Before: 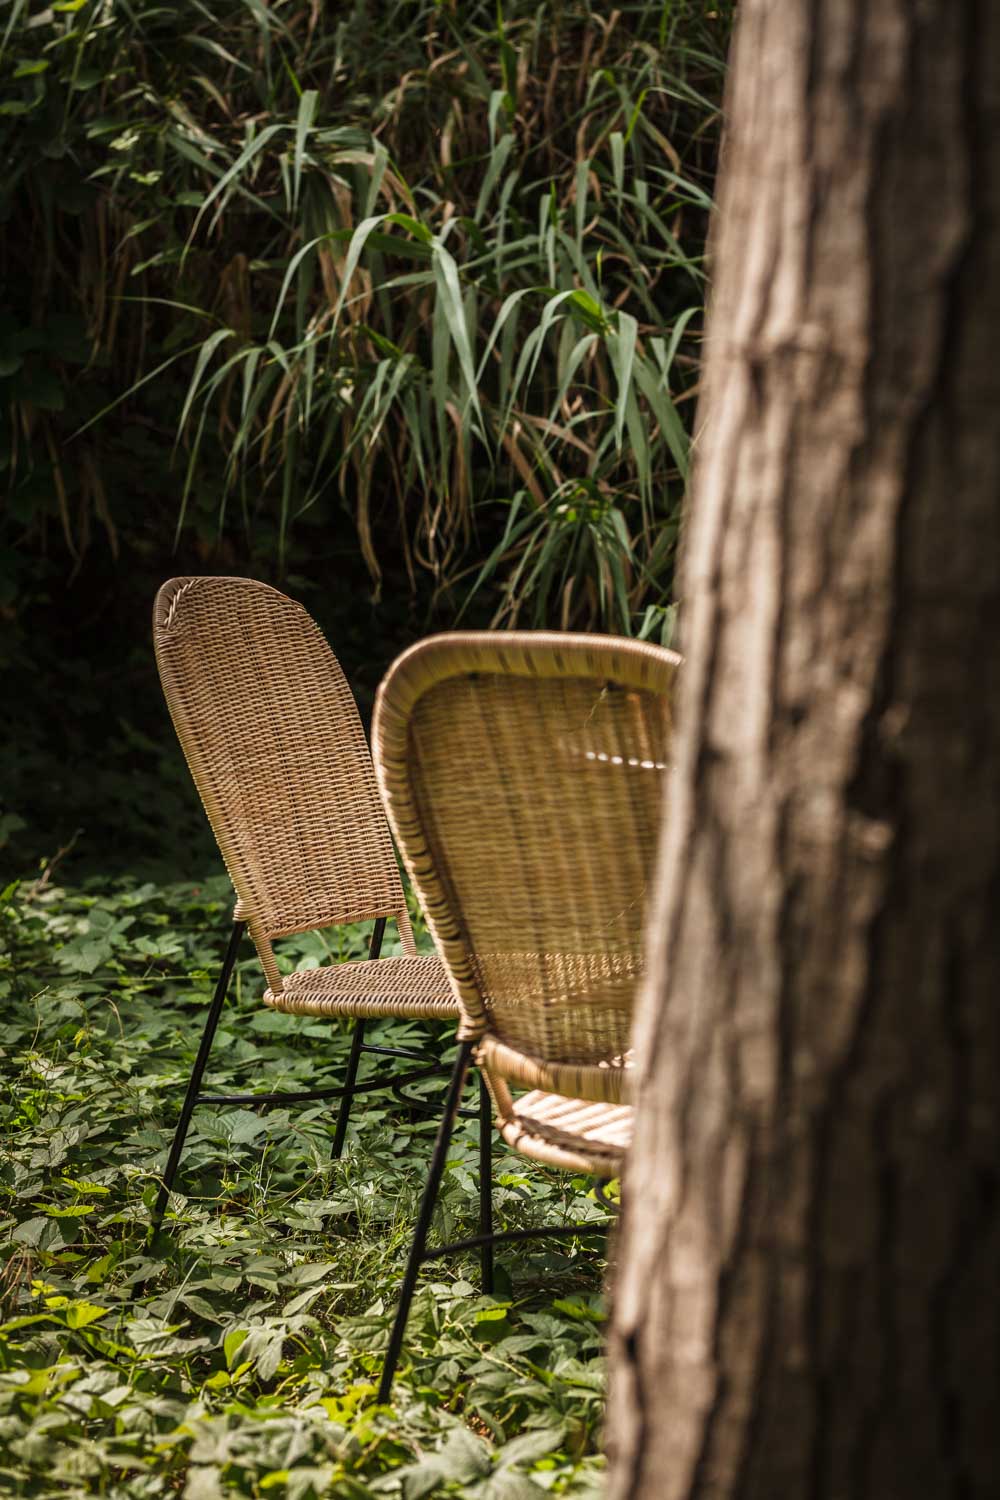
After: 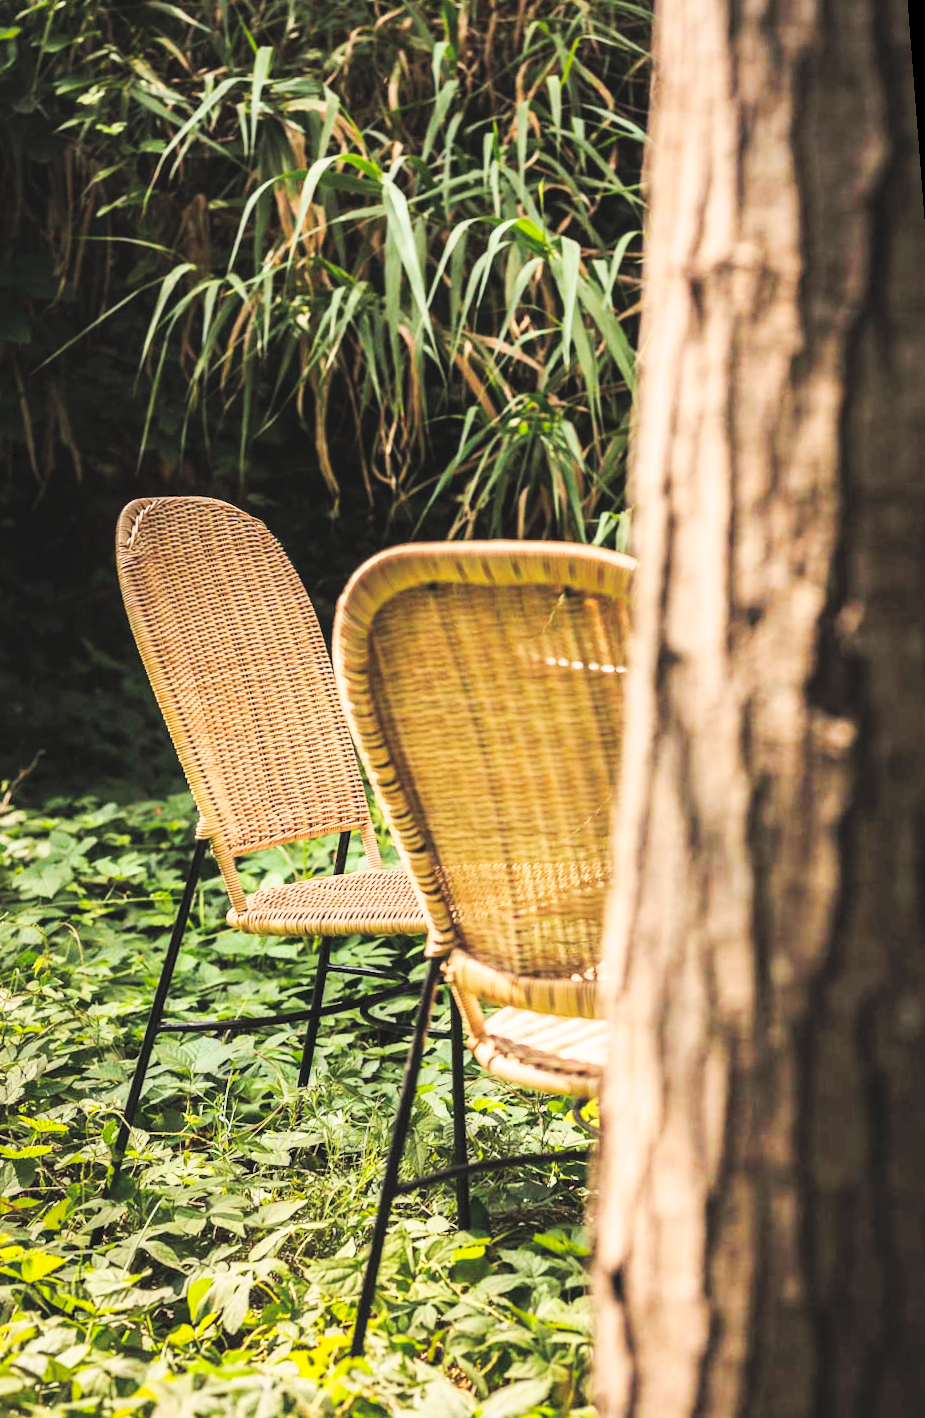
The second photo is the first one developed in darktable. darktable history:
tone curve: curves: ch0 [(0, 0) (0.003, 0.031) (0.011, 0.033) (0.025, 0.036) (0.044, 0.045) (0.069, 0.06) (0.1, 0.079) (0.136, 0.109) (0.177, 0.15) (0.224, 0.192) (0.277, 0.262) (0.335, 0.347) (0.399, 0.433) (0.468, 0.528) (0.543, 0.624) (0.623, 0.705) (0.709, 0.788) (0.801, 0.865) (0.898, 0.933) (1, 1)], preserve colors none
contrast brightness saturation: contrast 0.2, brightness 0.16, saturation 0.22
rotate and perspective: rotation -1.68°, lens shift (vertical) -0.146, crop left 0.049, crop right 0.912, crop top 0.032, crop bottom 0.96
global tonemap: drago (0.7, 100)
